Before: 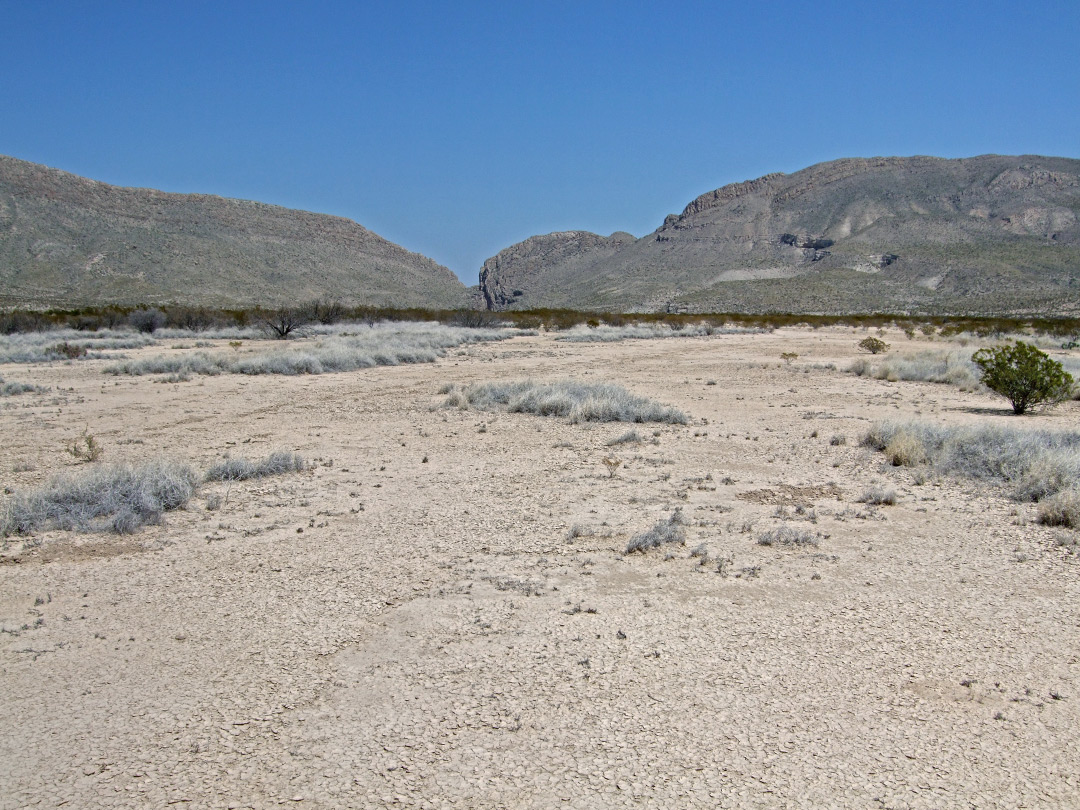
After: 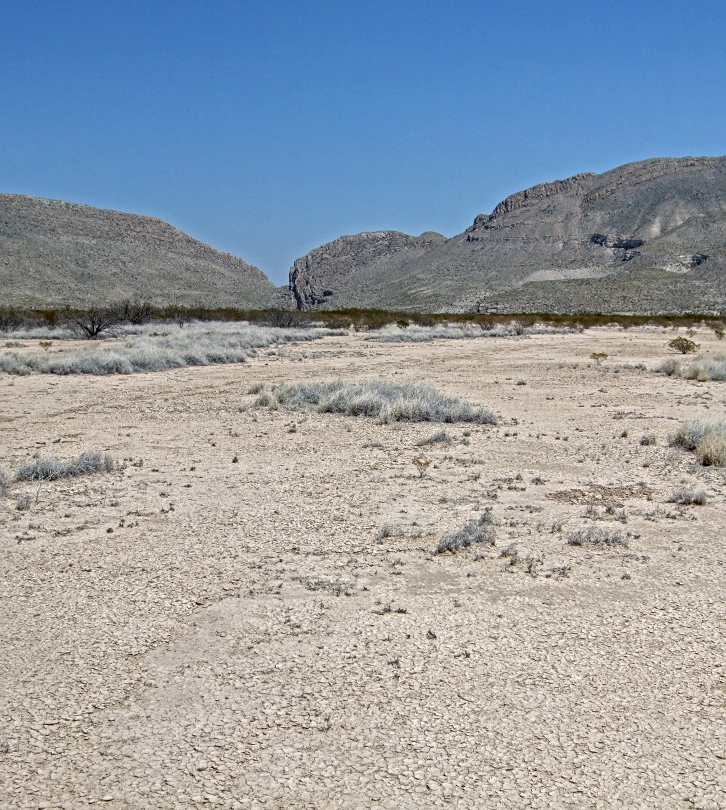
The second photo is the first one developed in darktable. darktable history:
sharpen: amount 0.201
local contrast: on, module defaults
crop and rotate: left 17.679%, right 15.068%
